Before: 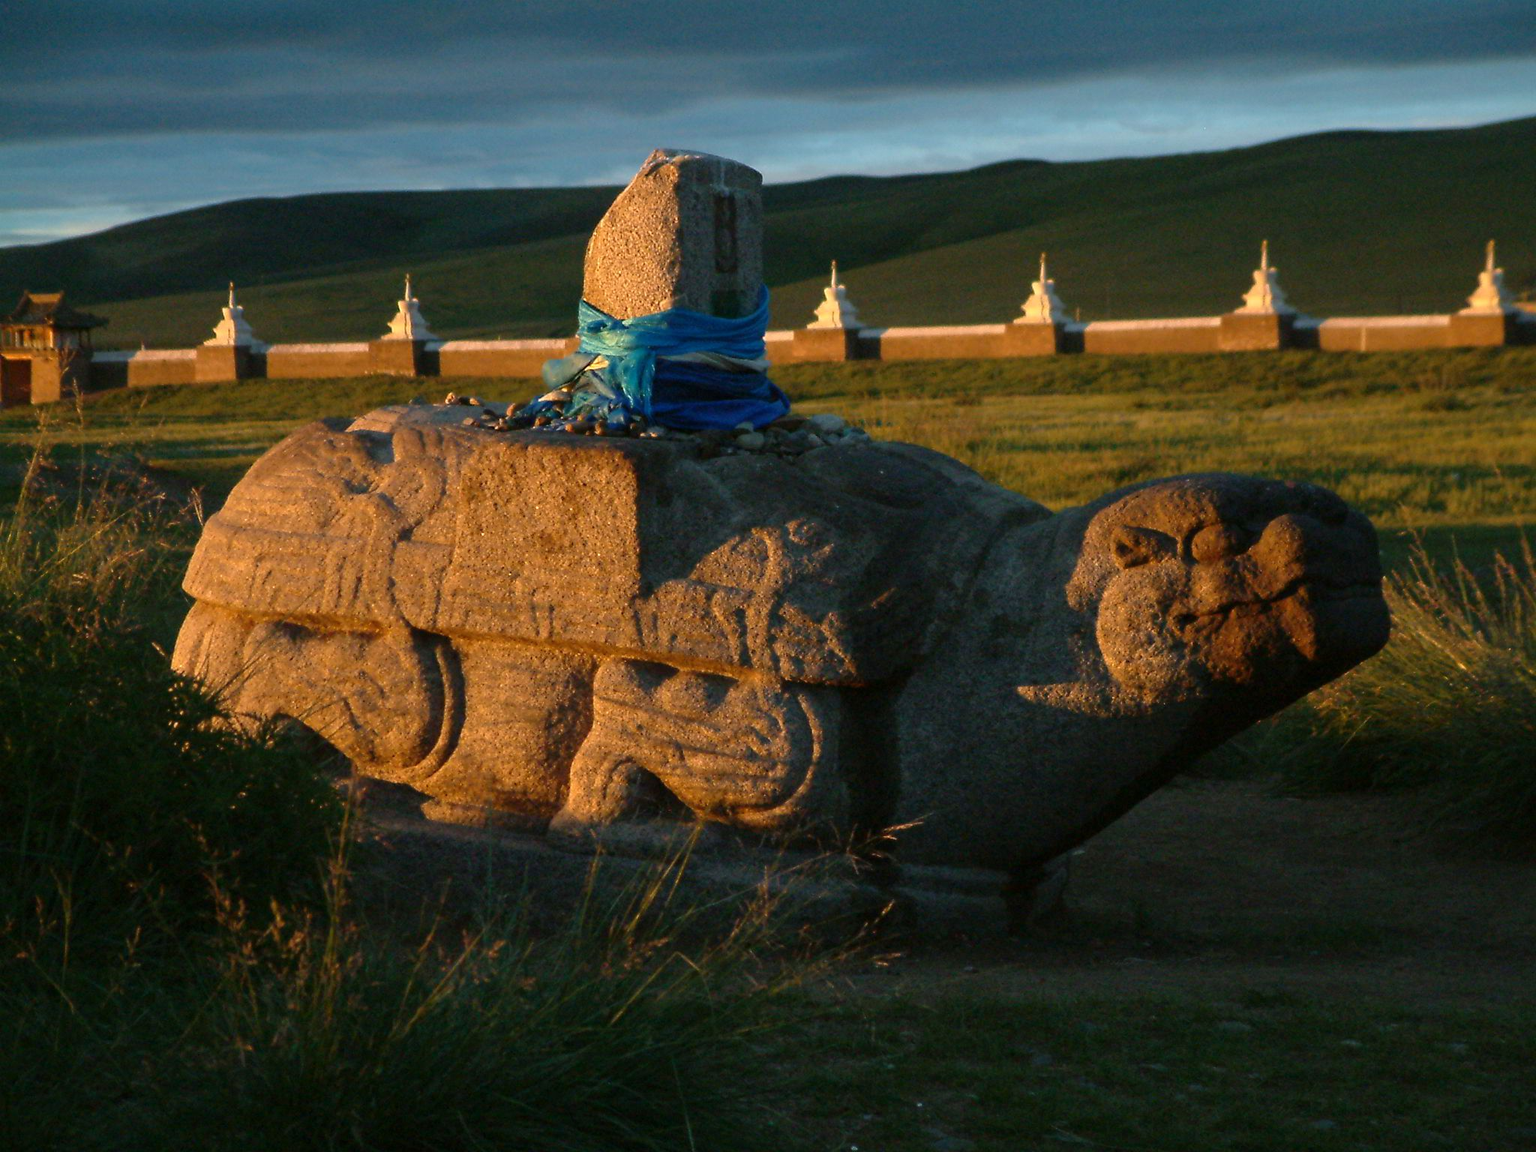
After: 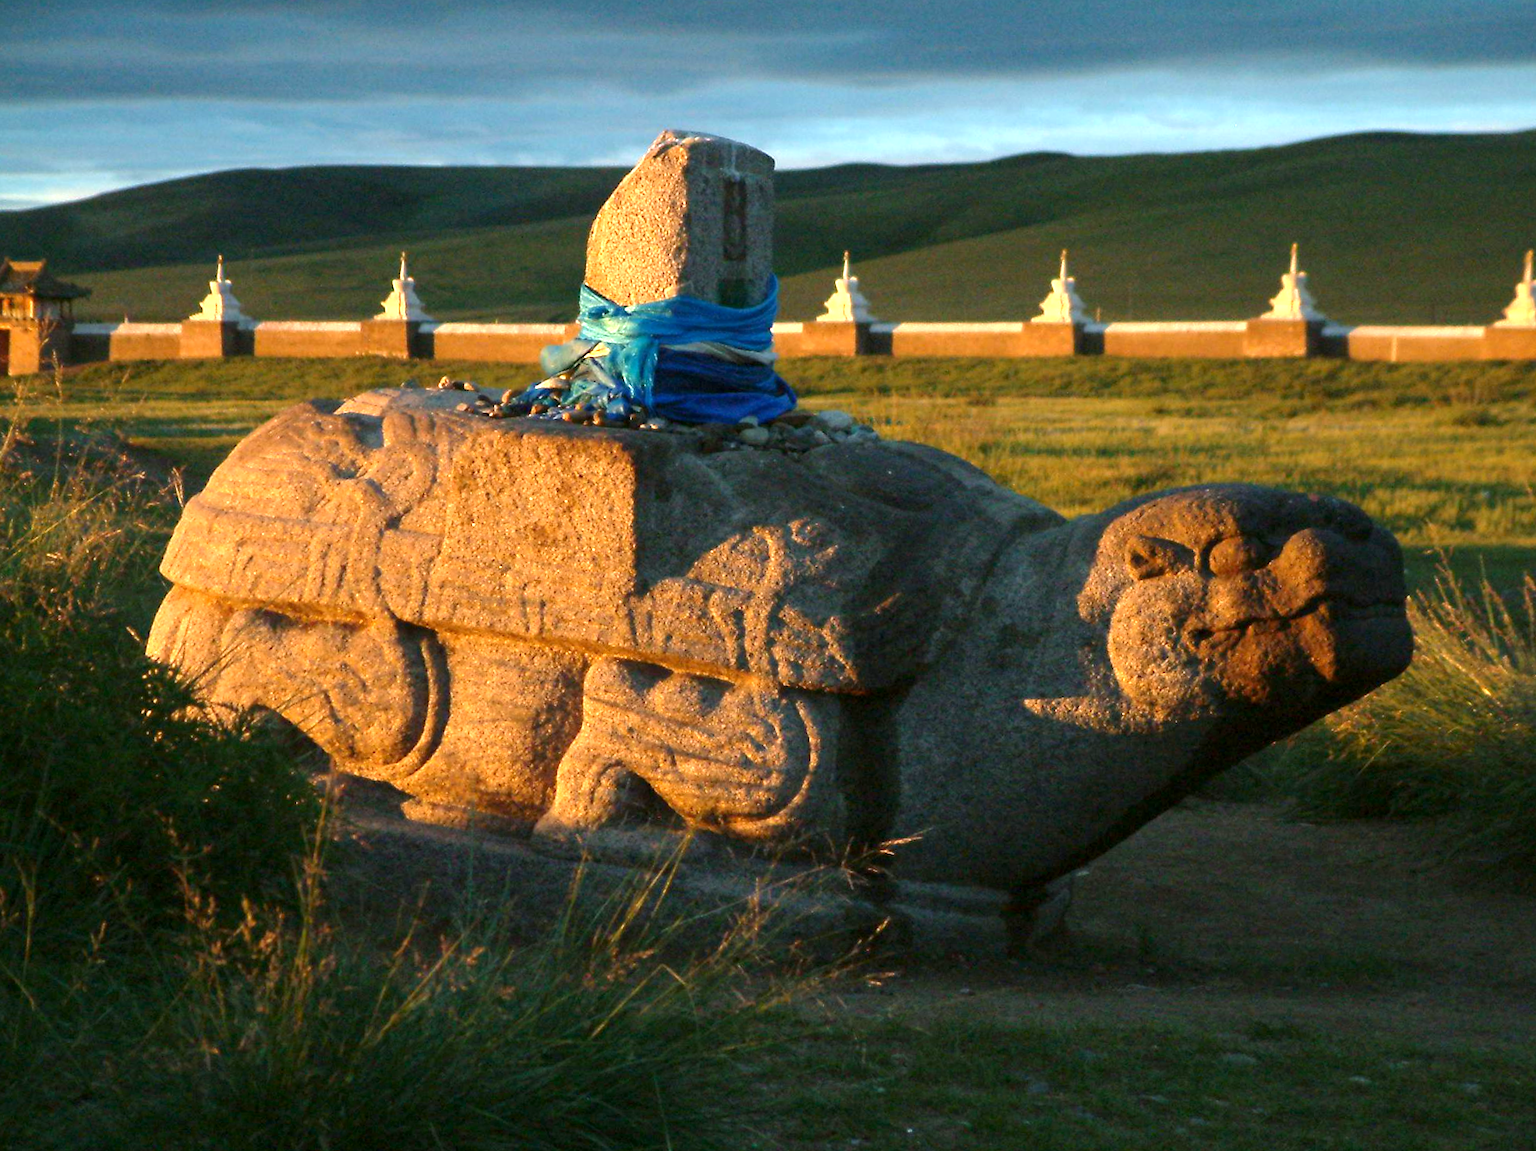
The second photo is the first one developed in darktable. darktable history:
crop and rotate: angle -1.69°
exposure: black level correction 0.001, exposure 1.05 EV, compensate exposure bias true, compensate highlight preservation false
